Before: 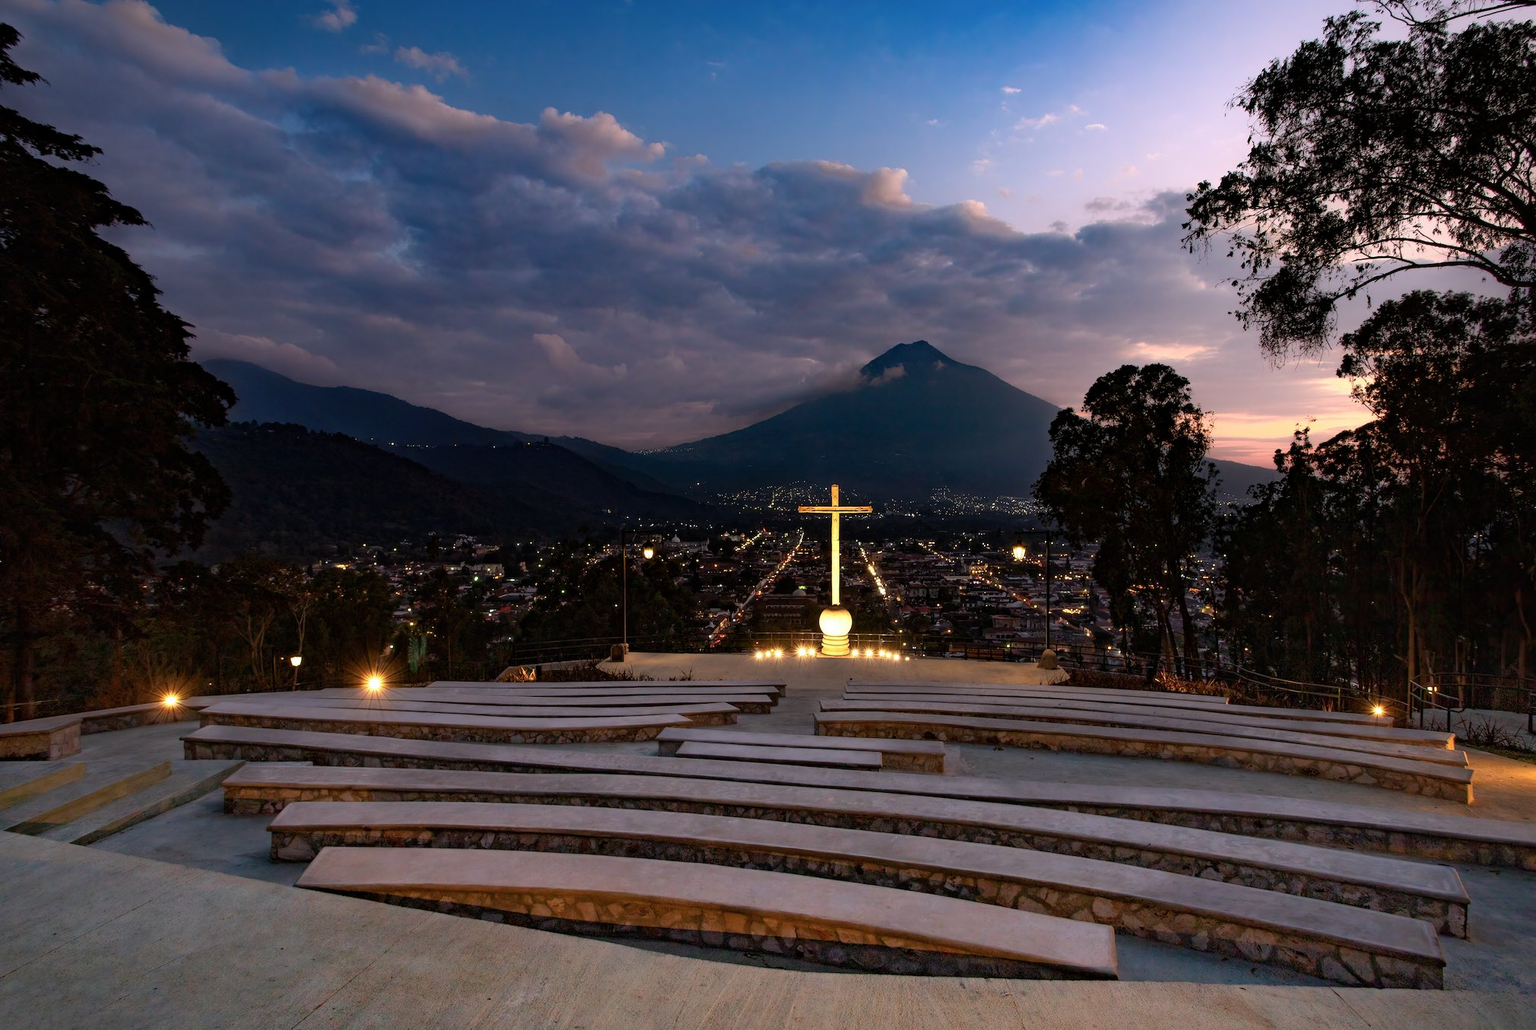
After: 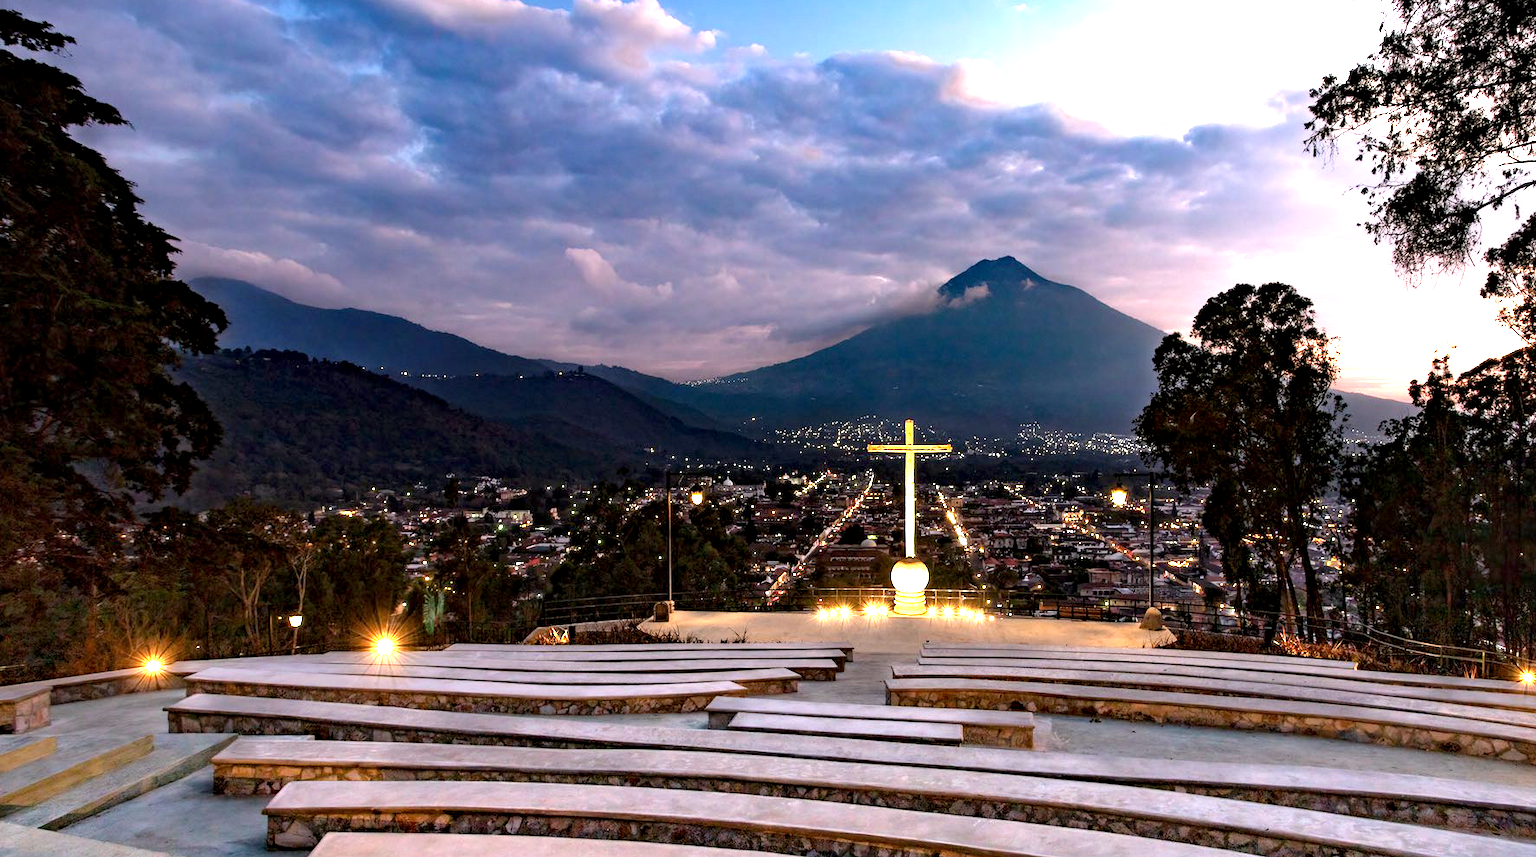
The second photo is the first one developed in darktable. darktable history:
contrast equalizer: y [[0.524, 0.538, 0.547, 0.548, 0.538, 0.524], [0.5 ×6], [0.5 ×6], [0 ×6], [0 ×6]]
crop and rotate: left 2.385%, top 11.248%, right 9.785%, bottom 15.6%
exposure: black level correction 0.001, exposure 1.732 EV, compensate highlight preservation false
